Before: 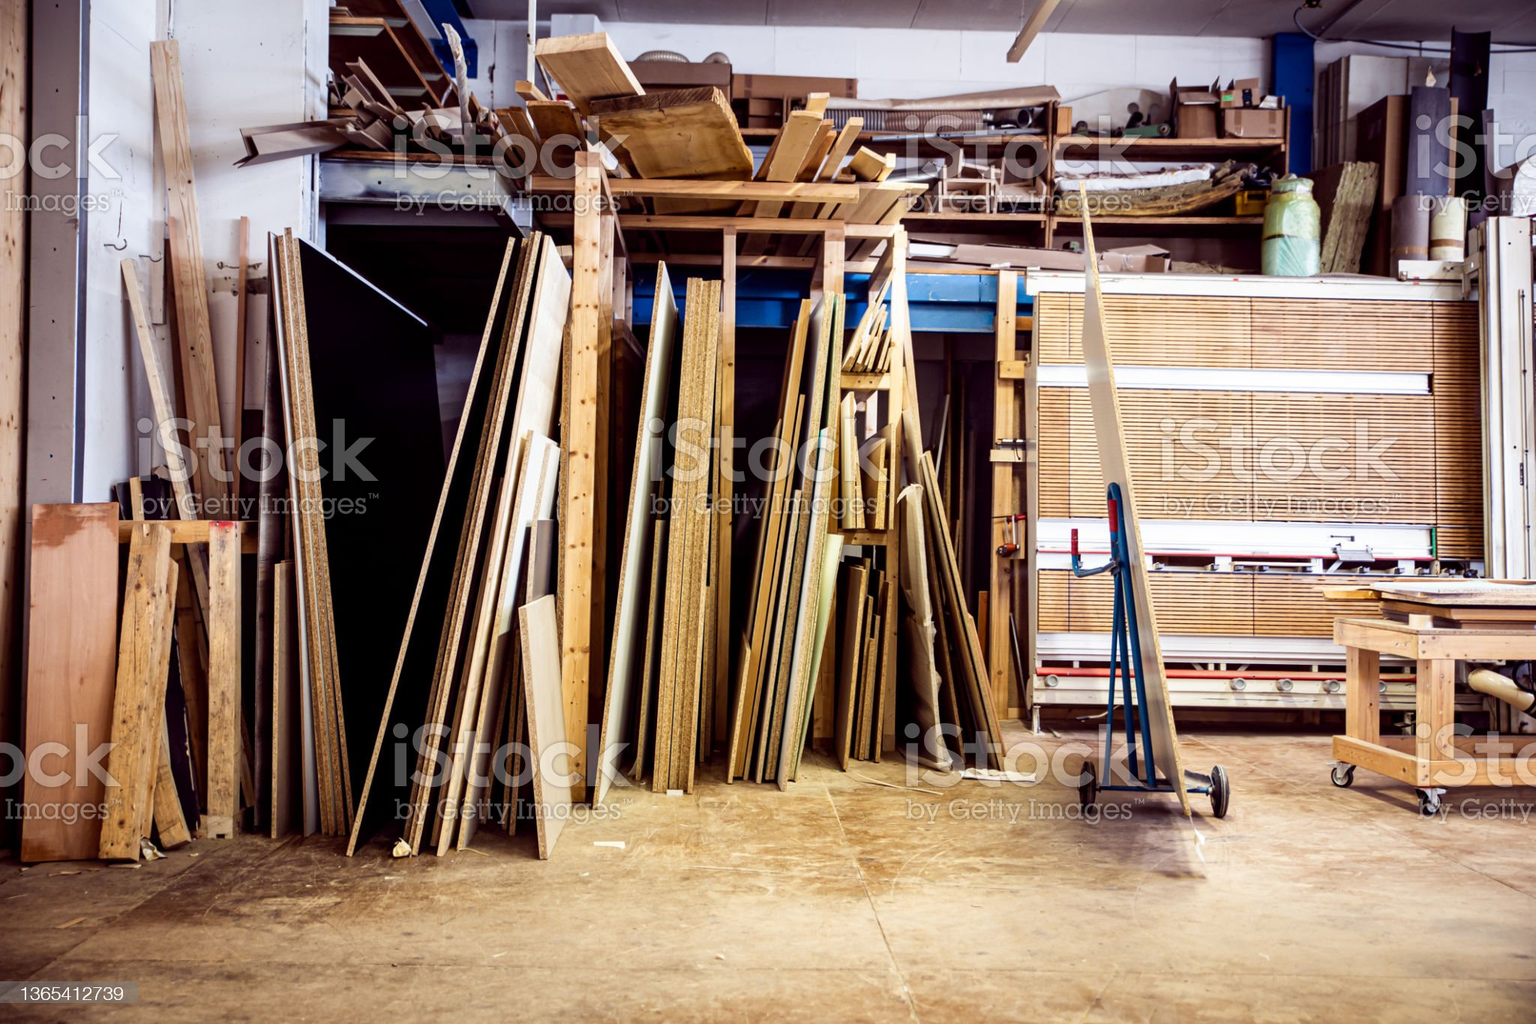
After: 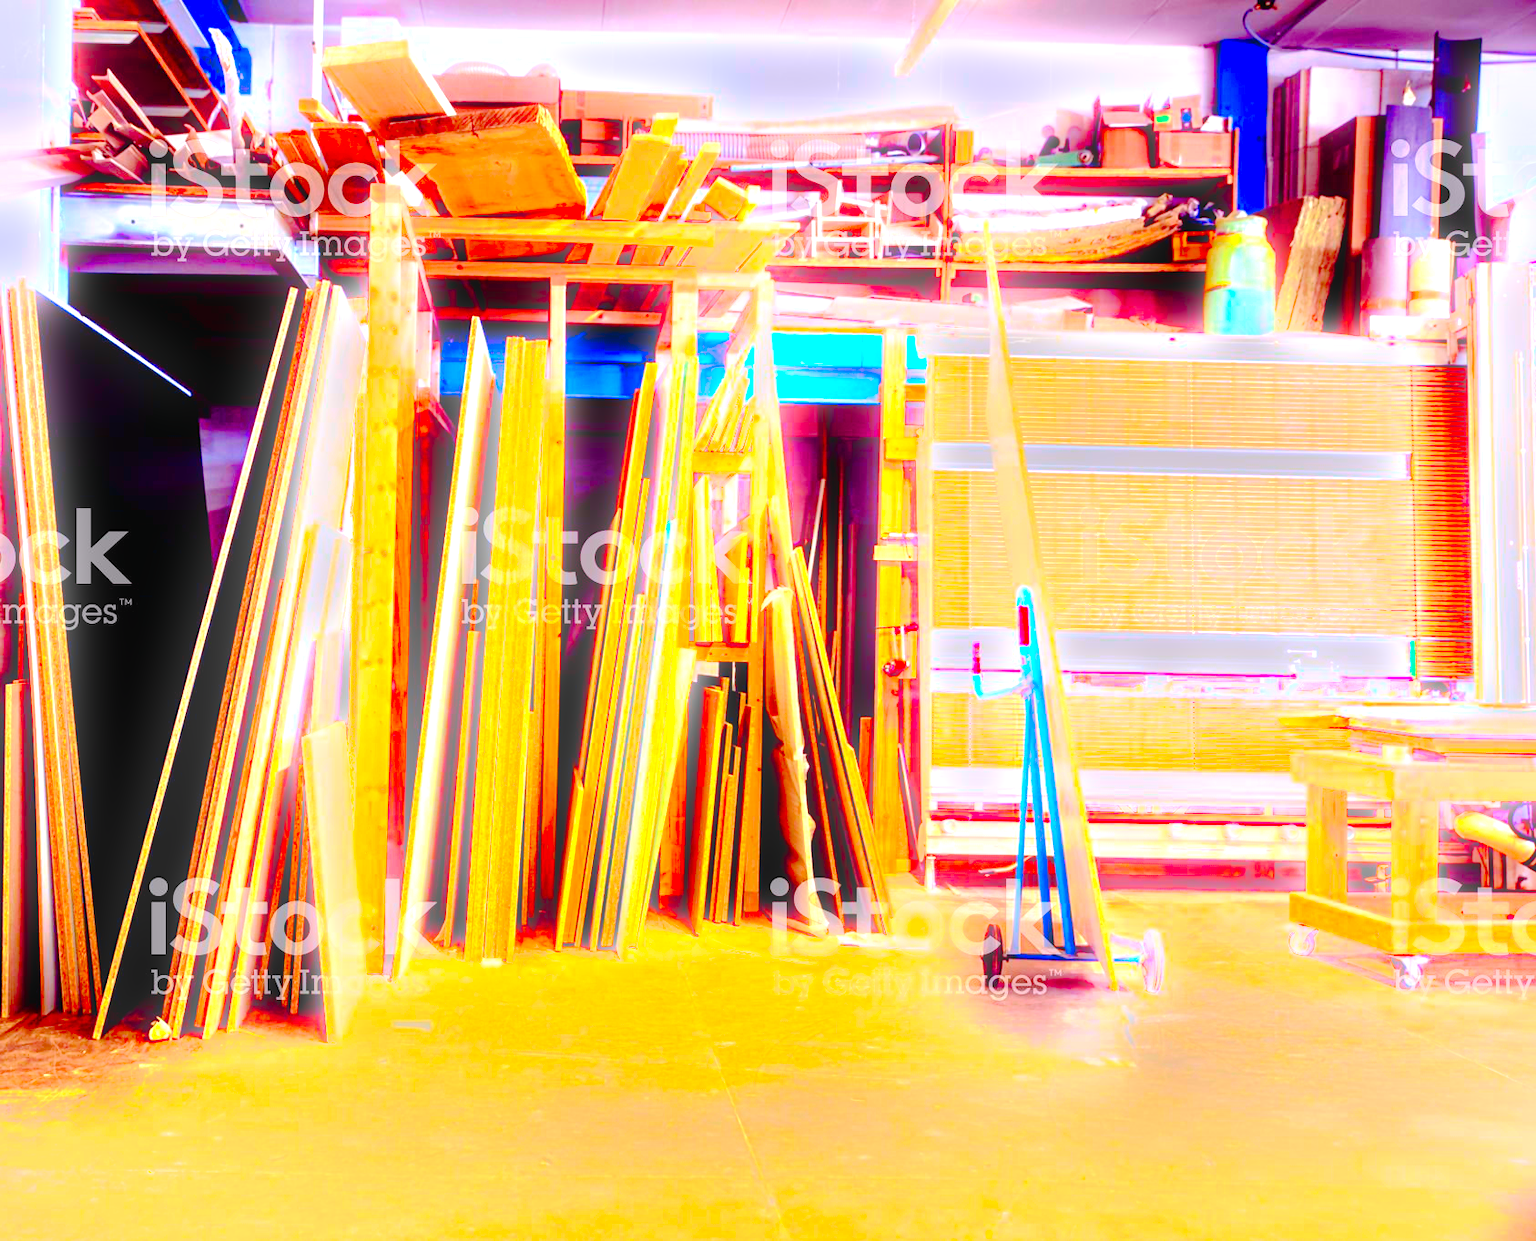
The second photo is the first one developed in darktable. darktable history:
tone curve: curves: ch0 [(0, 0) (0.003, 0.021) (0.011, 0.021) (0.025, 0.021) (0.044, 0.033) (0.069, 0.053) (0.1, 0.08) (0.136, 0.114) (0.177, 0.171) (0.224, 0.246) (0.277, 0.332) (0.335, 0.424) (0.399, 0.496) (0.468, 0.561) (0.543, 0.627) (0.623, 0.685) (0.709, 0.741) (0.801, 0.813) (0.898, 0.902) (1, 1)], preserve colors none
crop: left 17.582%, bottom 0.031%
bloom: size 5%, threshold 95%, strength 15%
color correction: highlights a* 1.59, highlights b* -1.7, saturation 2.48
exposure: black level correction 0, exposure 1.55 EV, compensate exposure bias true, compensate highlight preservation false
